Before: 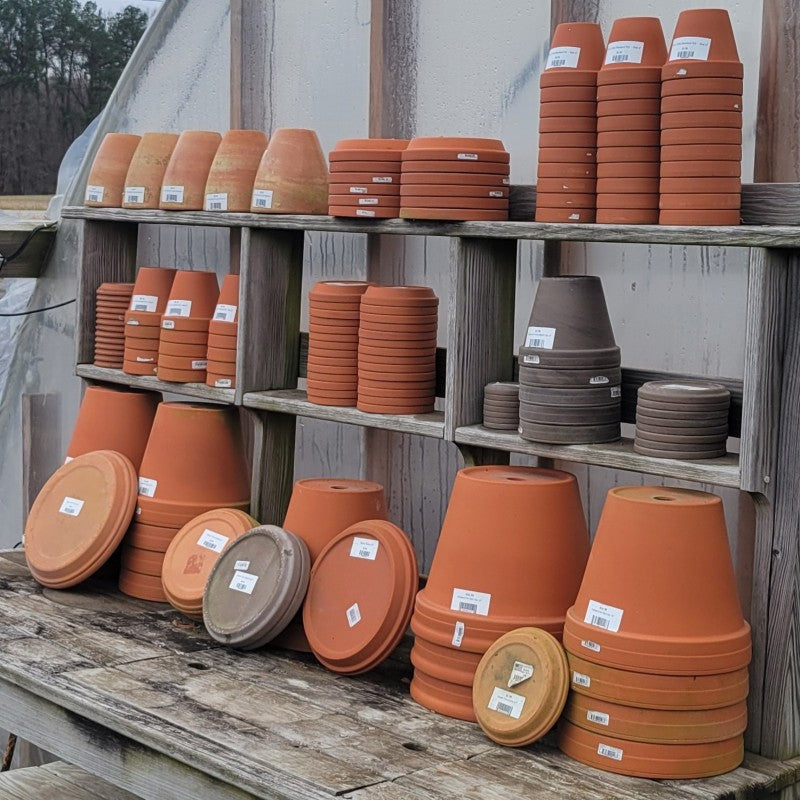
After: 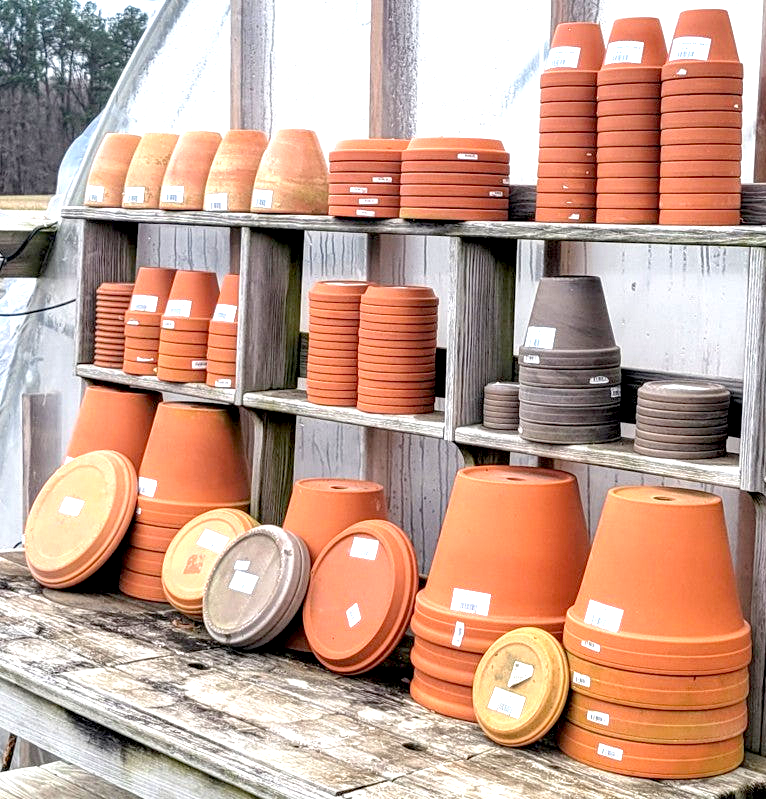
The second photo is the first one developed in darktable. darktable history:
crop: right 4.126%, bottom 0.031%
local contrast: on, module defaults
exposure: black level correction 0.009, exposure 1.425 EV, compensate highlight preservation false
